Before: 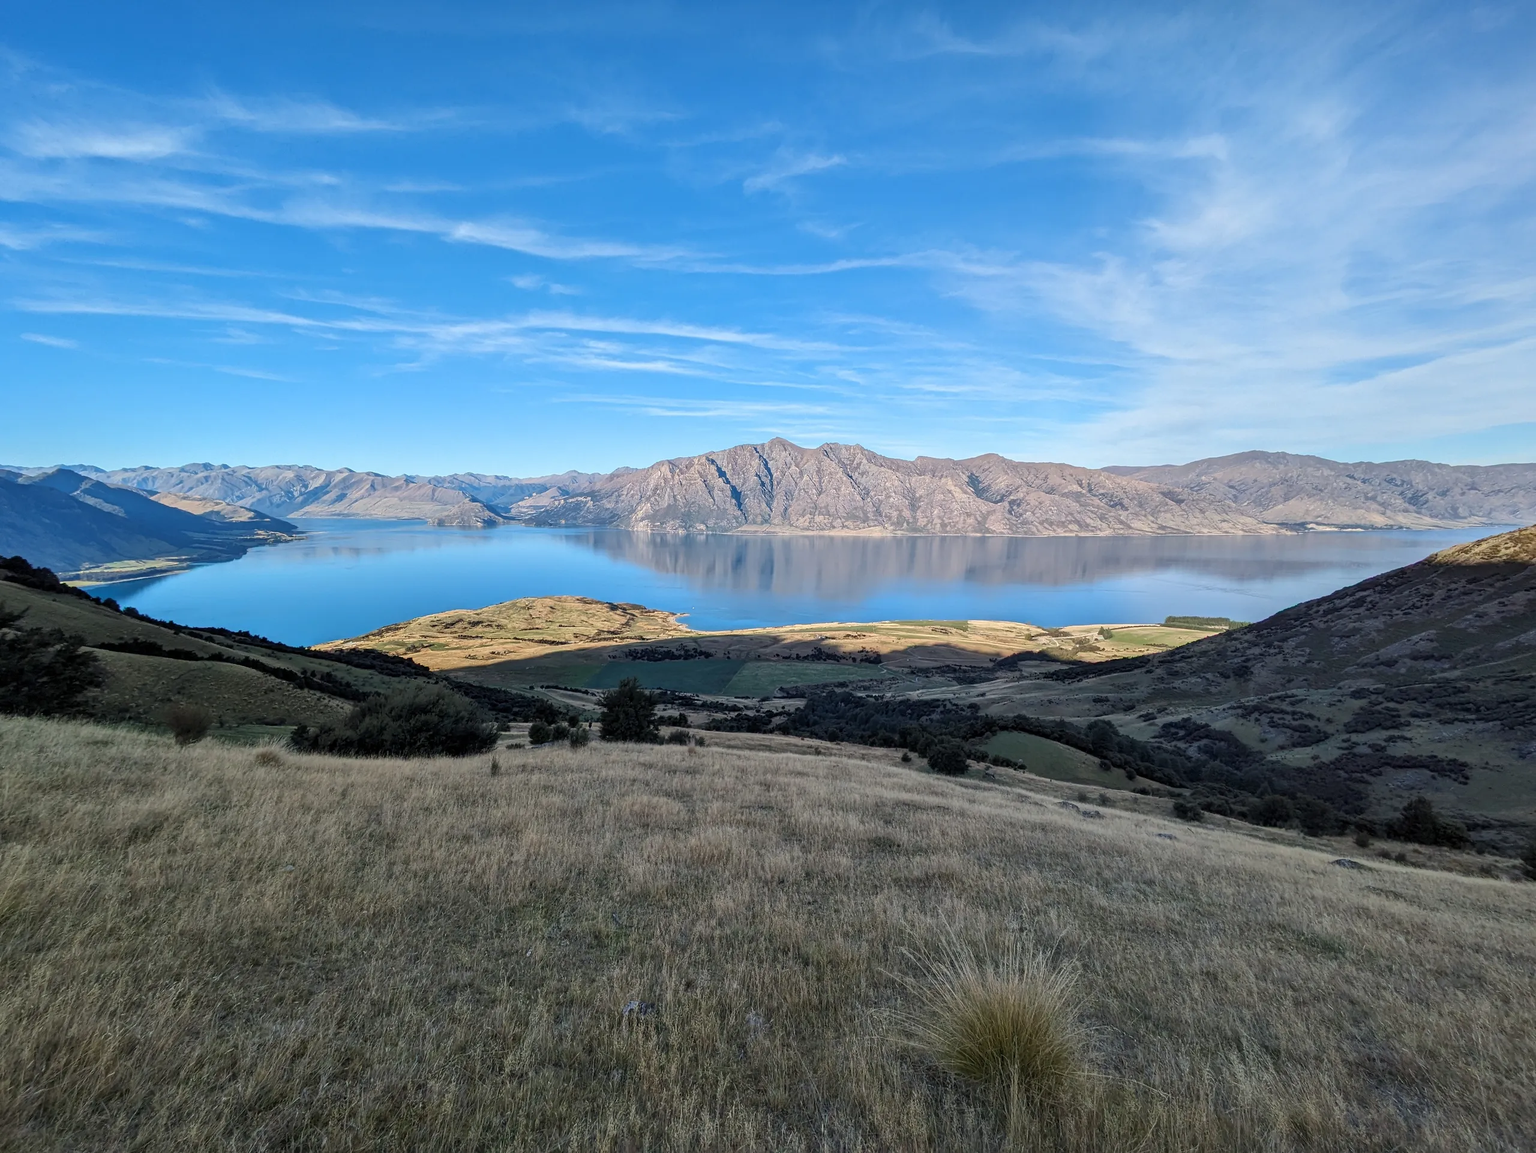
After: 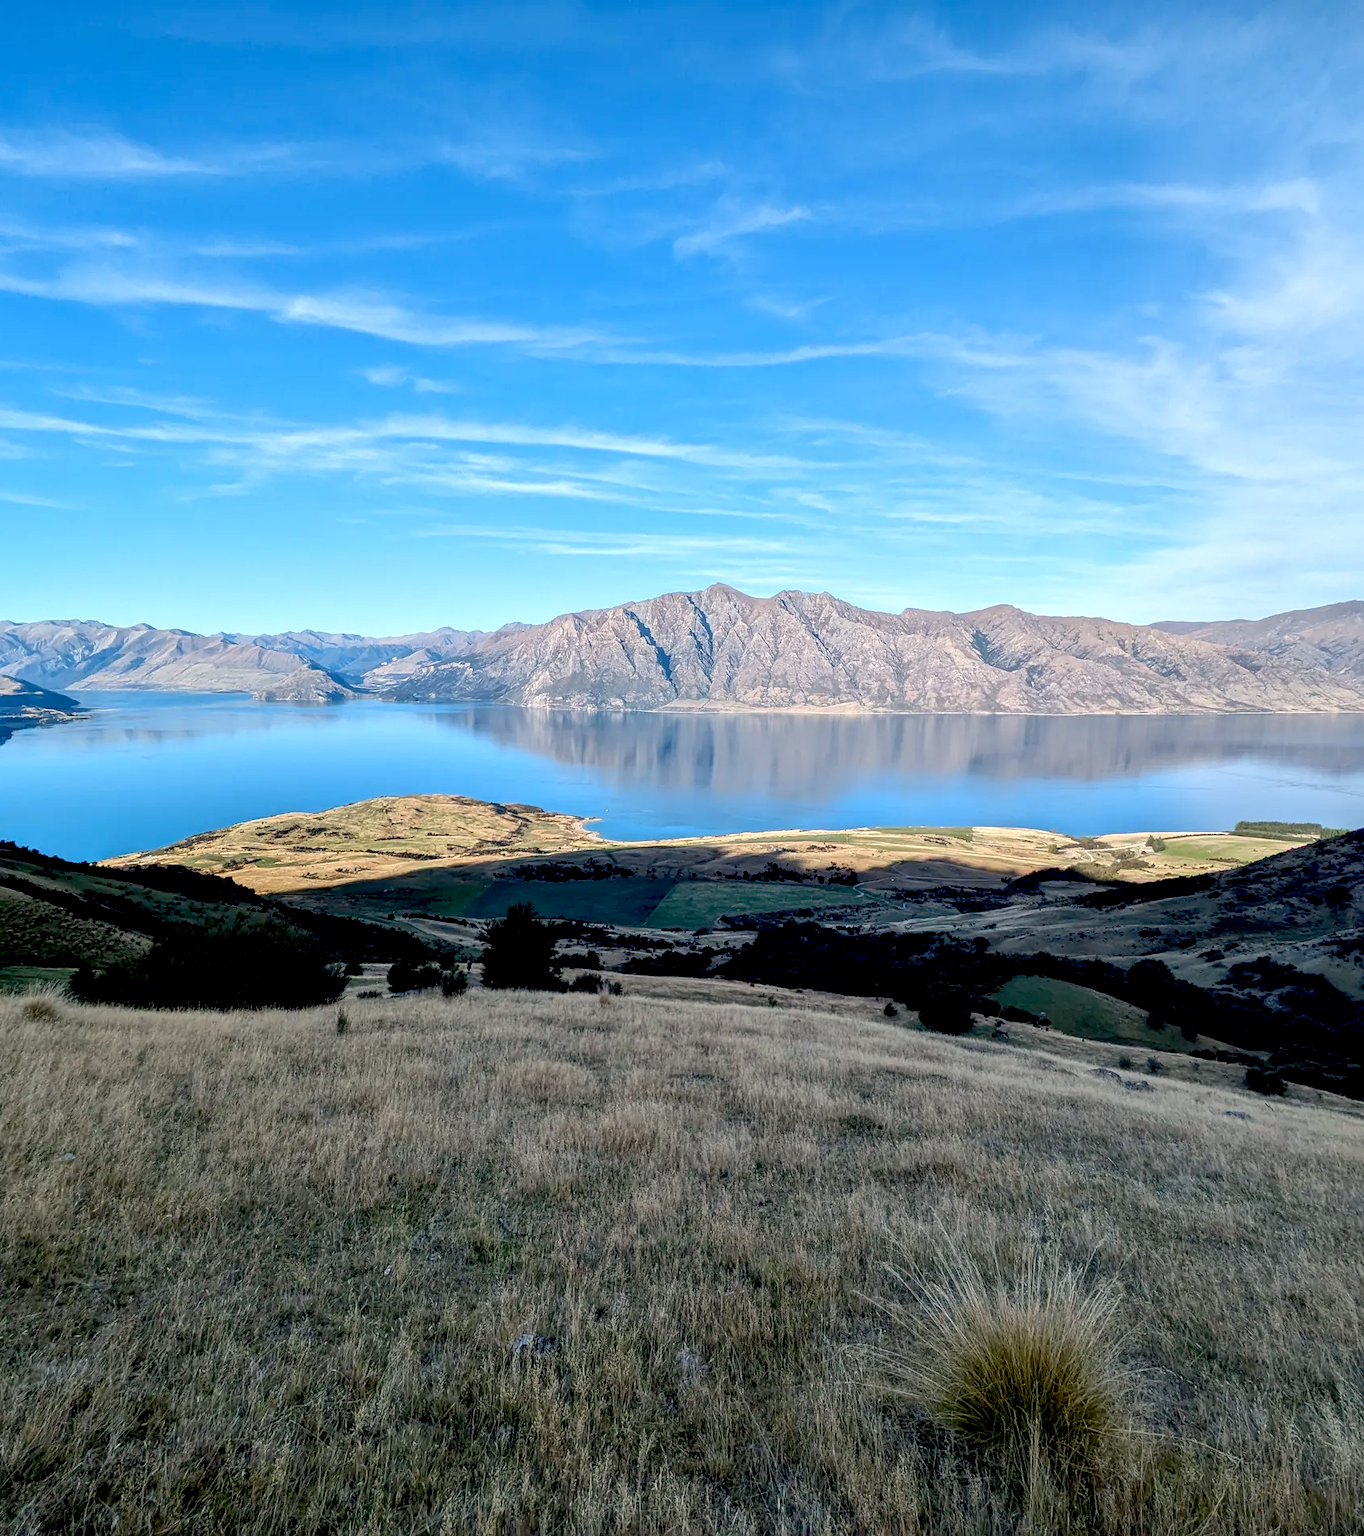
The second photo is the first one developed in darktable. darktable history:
exposure: black level correction 0.031, exposure 0.304 EV, compensate highlight preservation false
crop and rotate: left 15.546%, right 17.787%
white balance: emerald 1
haze removal: strength -0.1, adaptive false
